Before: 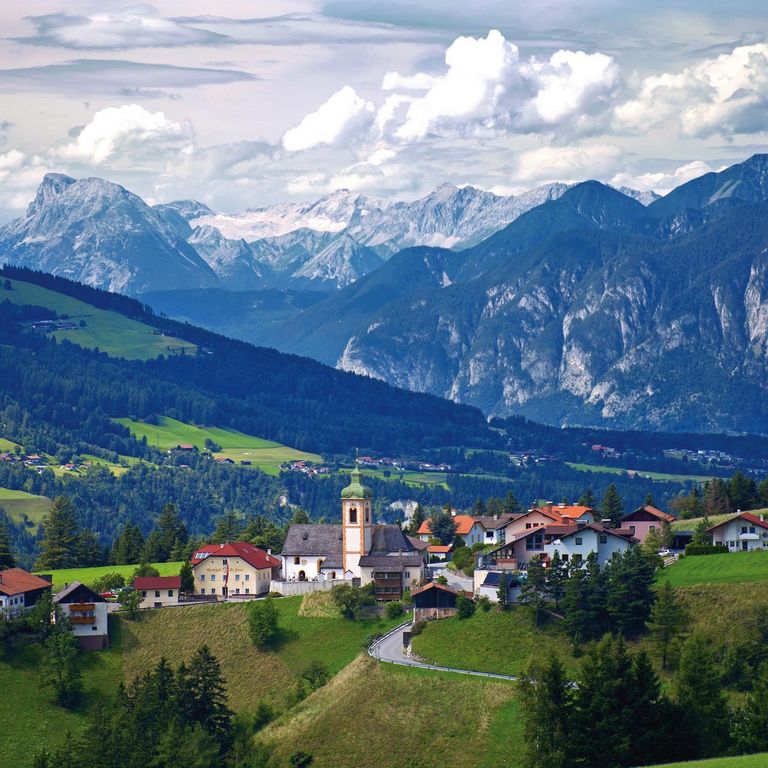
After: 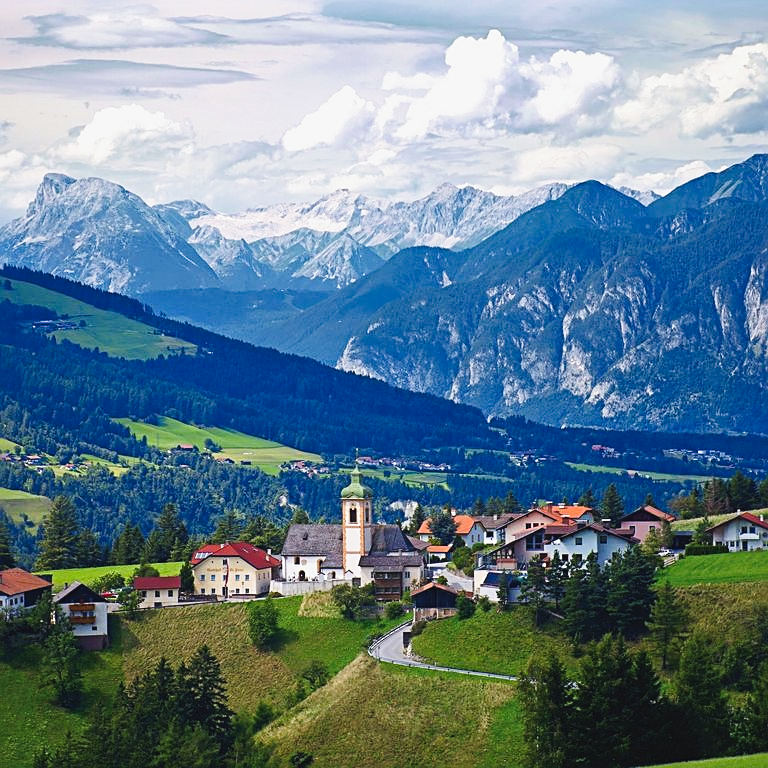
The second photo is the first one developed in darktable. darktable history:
exposure: black level correction 0, compensate highlight preservation false
tone curve: curves: ch0 [(0, 0.039) (0.104, 0.103) (0.273, 0.267) (0.448, 0.487) (0.704, 0.761) (0.886, 0.922) (0.994, 0.971)]; ch1 [(0, 0) (0.335, 0.298) (0.446, 0.413) (0.485, 0.487) (0.515, 0.503) (0.566, 0.563) (0.641, 0.655) (1, 1)]; ch2 [(0, 0) (0.314, 0.301) (0.421, 0.411) (0.502, 0.494) (0.528, 0.54) (0.557, 0.559) (0.612, 0.605) (0.722, 0.686) (1, 1)], preserve colors none
sharpen: on, module defaults
